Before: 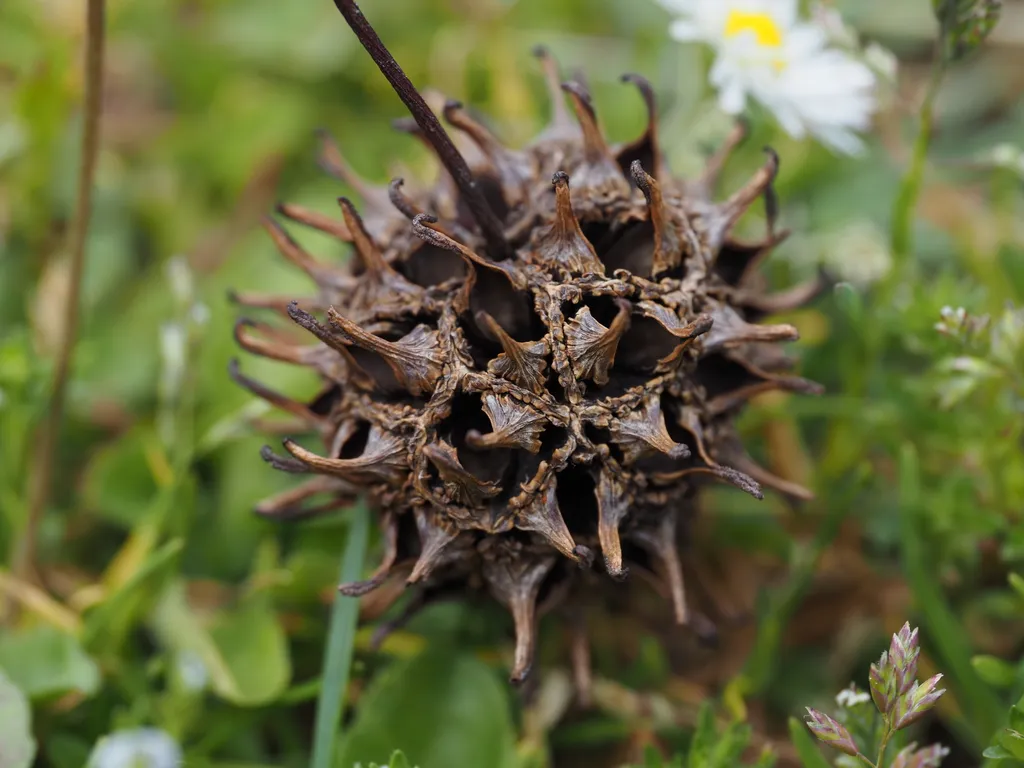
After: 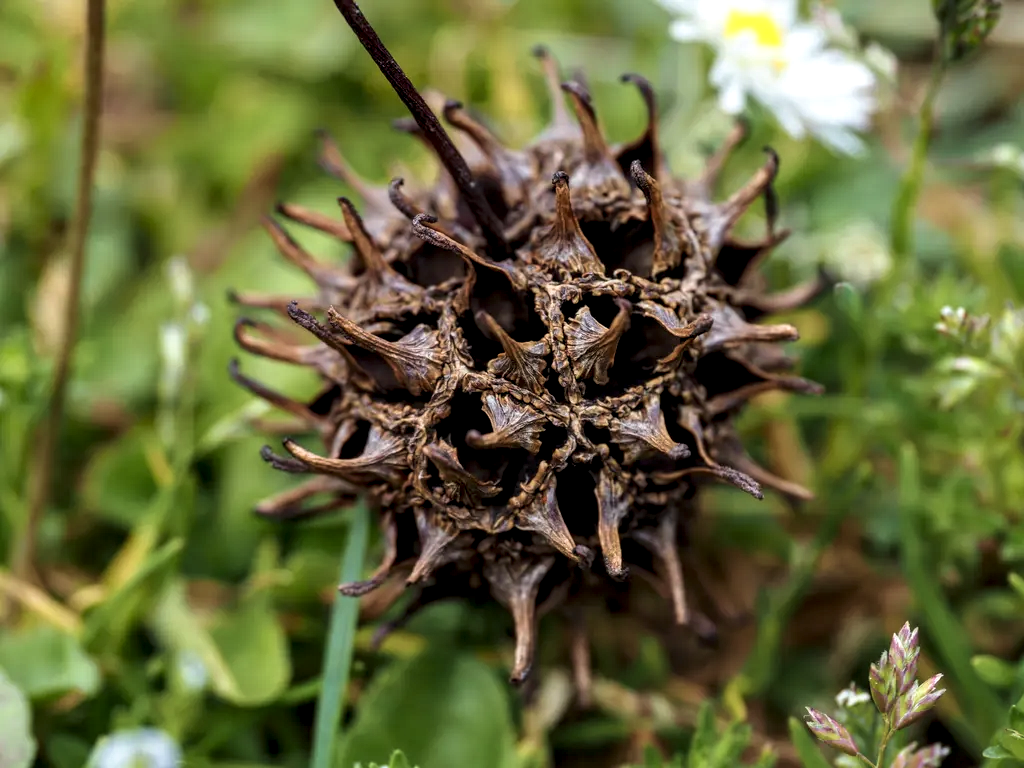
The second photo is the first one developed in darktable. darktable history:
velvia: on, module defaults
local contrast: highlights 60%, shadows 61%, detail 160%
